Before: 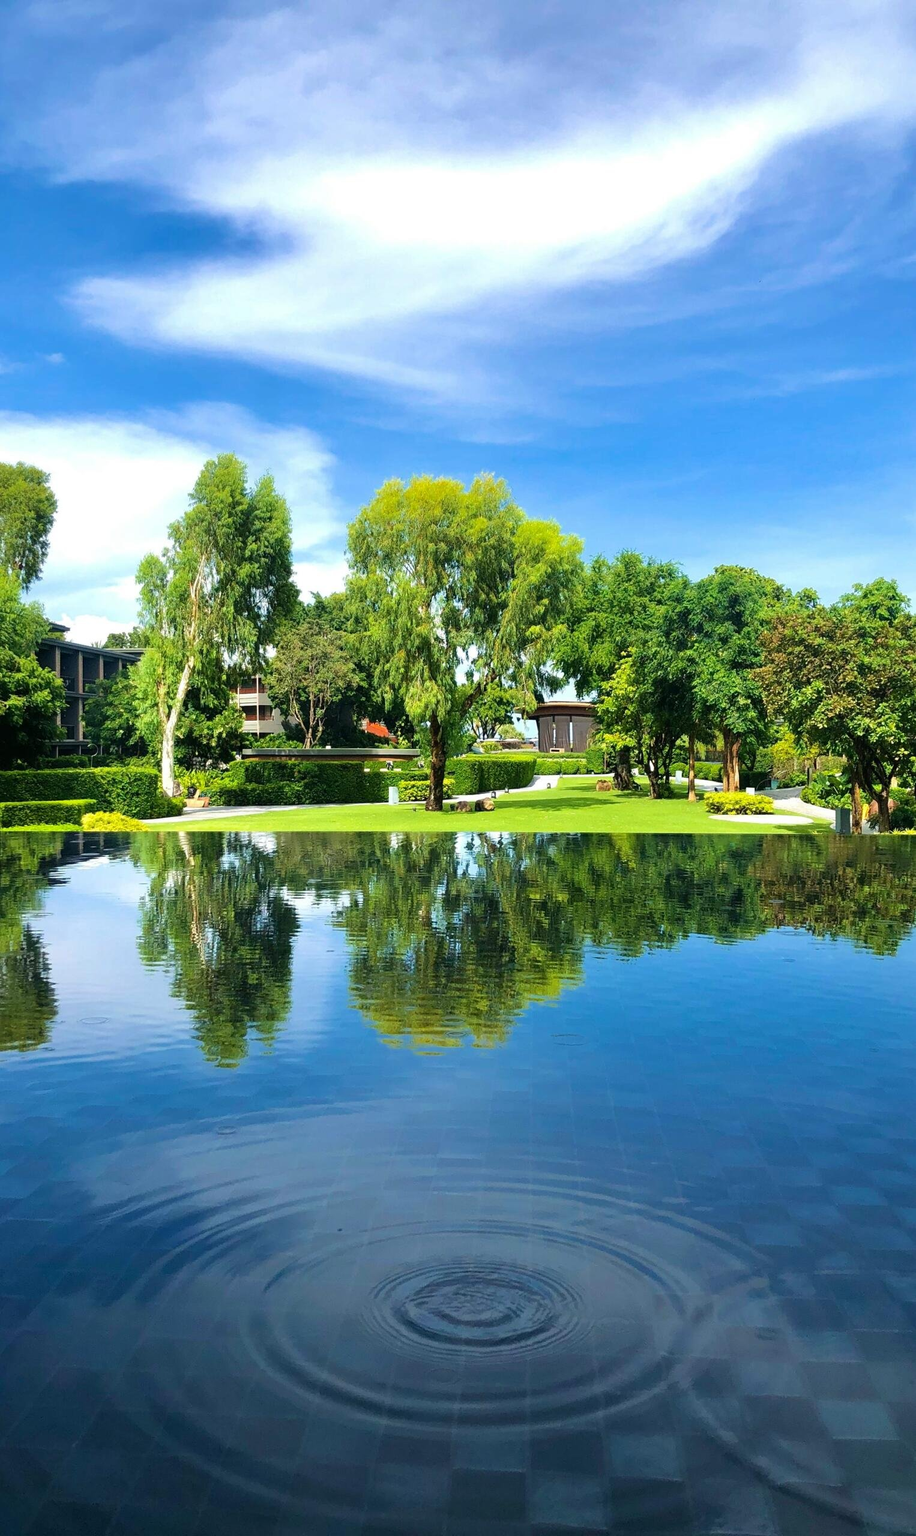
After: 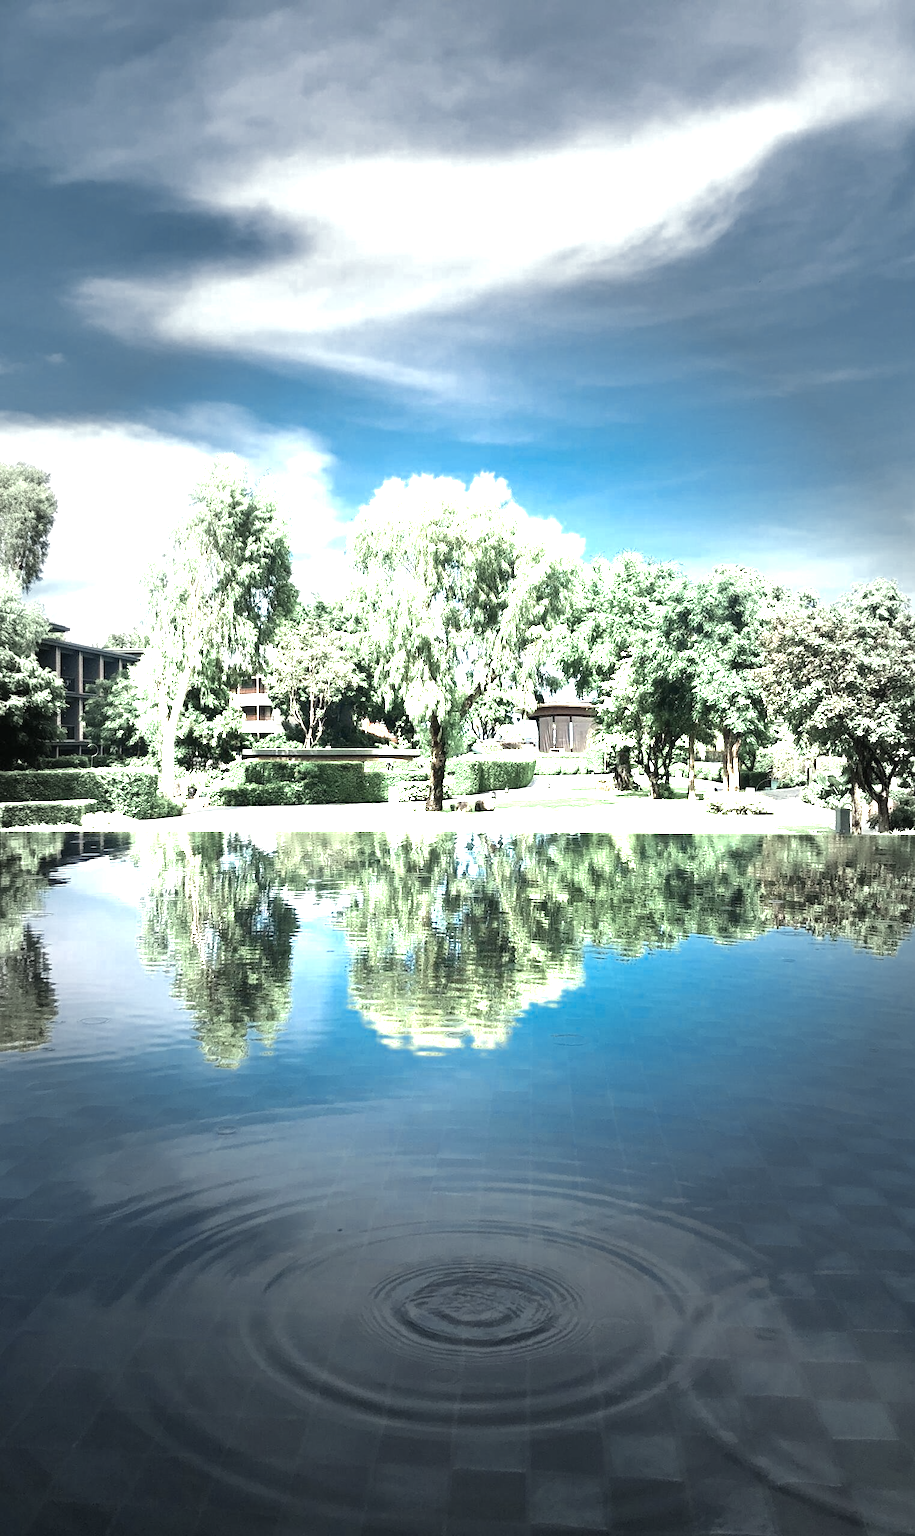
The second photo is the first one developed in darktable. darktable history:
exposure: black level correction 0, exposure 1.45 EV, compensate exposure bias true, compensate highlight preservation false
vignetting: fall-off start 31.28%, fall-off radius 34.64%, brightness -0.575
color zones: curves: ch0 [(0.25, 0.667) (0.758, 0.368)]; ch1 [(0.215, 0.245) (0.761, 0.373)]; ch2 [(0.247, 0.554) (0.761, 0.436)]
